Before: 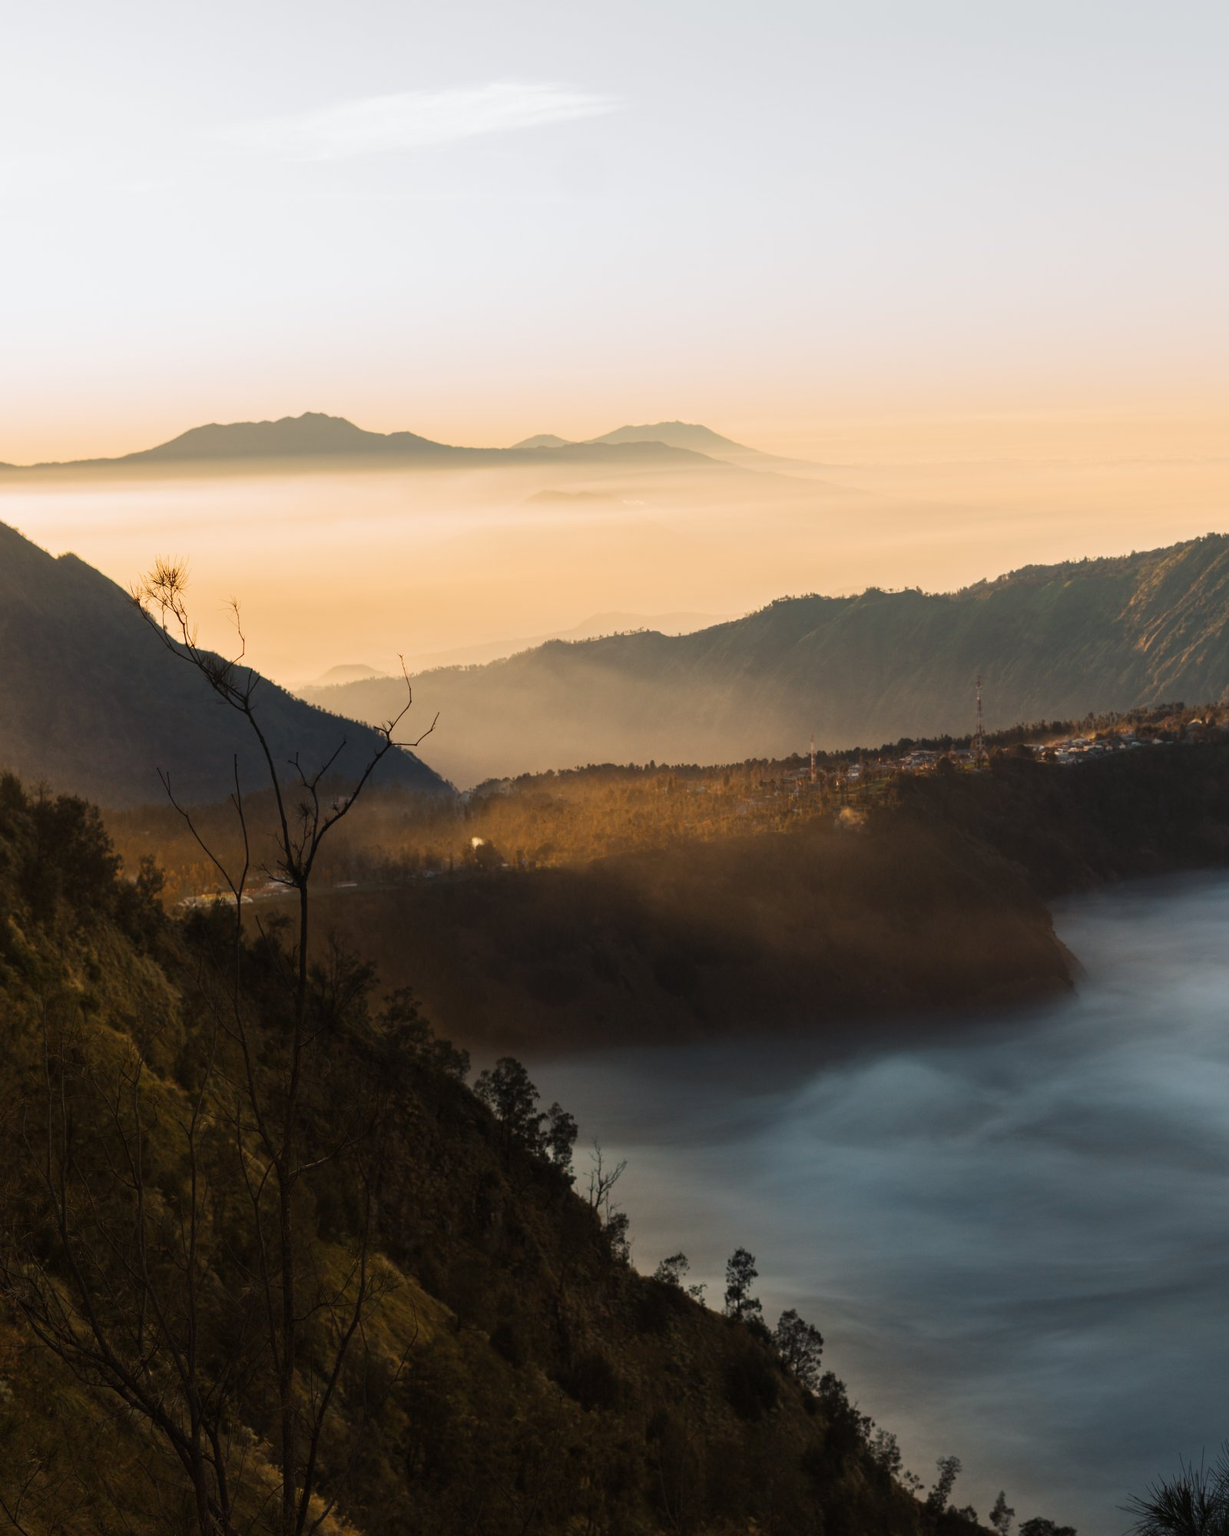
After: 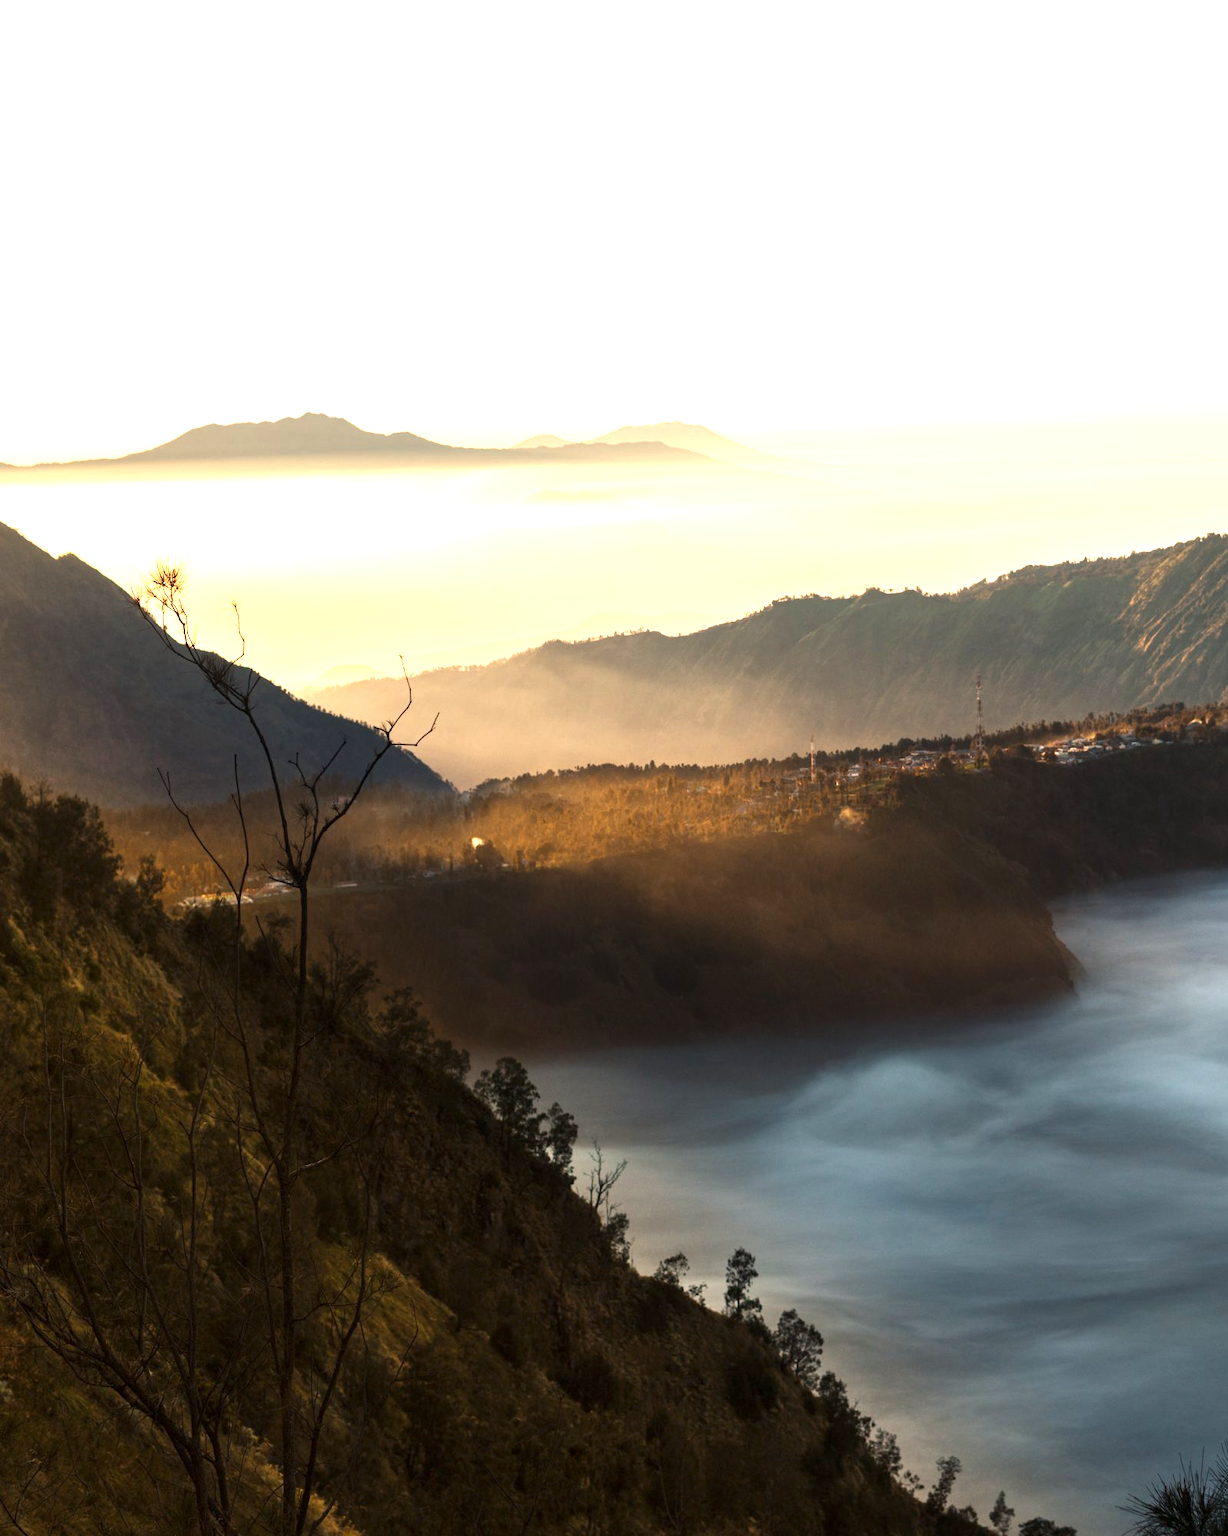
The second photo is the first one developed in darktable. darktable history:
local contrast: highlights 100%, shadows 100%, detail 120%, midtone range 0.2
exposure: black level correction 0, exposure 1.1 EV, compensate exposure bias true, compensate highlight preservation false
contrast brightness saturation: brightness -0.09
color balance: on, module defaults
